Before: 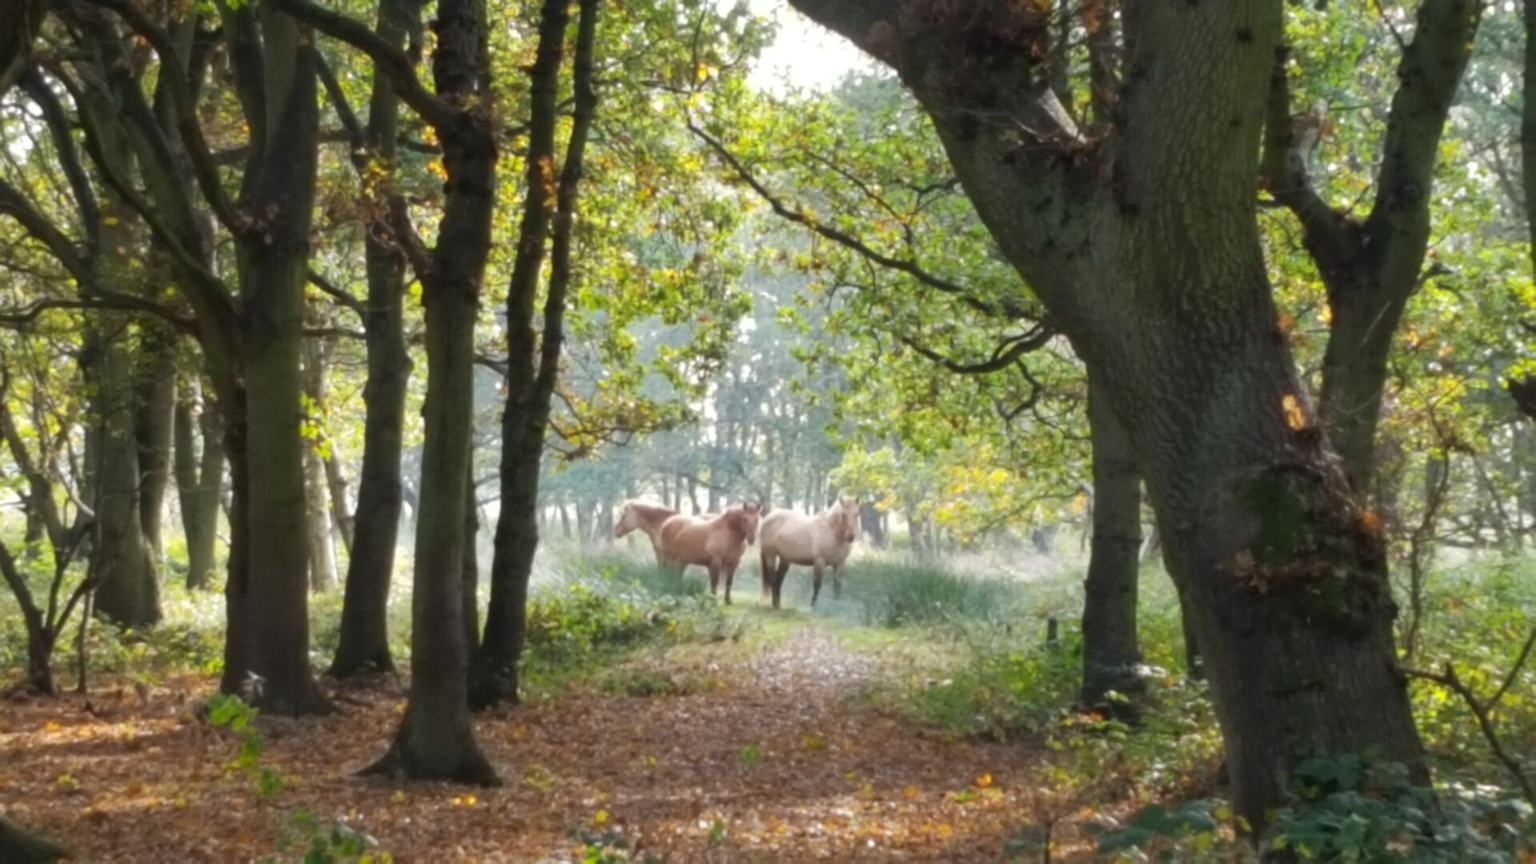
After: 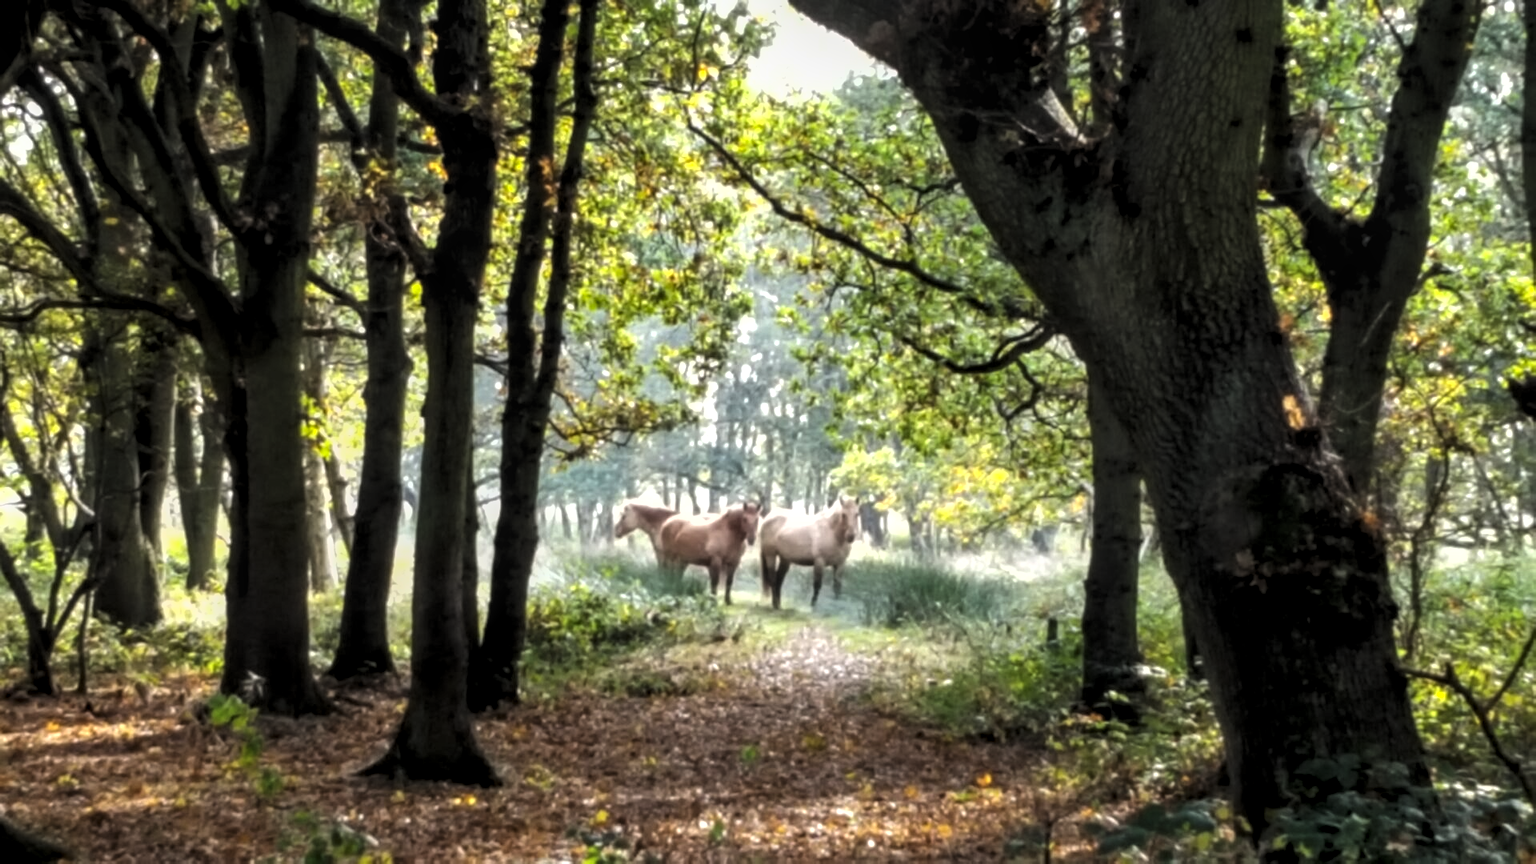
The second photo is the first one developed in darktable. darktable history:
shadows and highlights: shadows 20.23, highlights -19.6, soften with gaussian
levels: levels [0.129, 0.519, 0.867]
local contrast: on, module defaults
